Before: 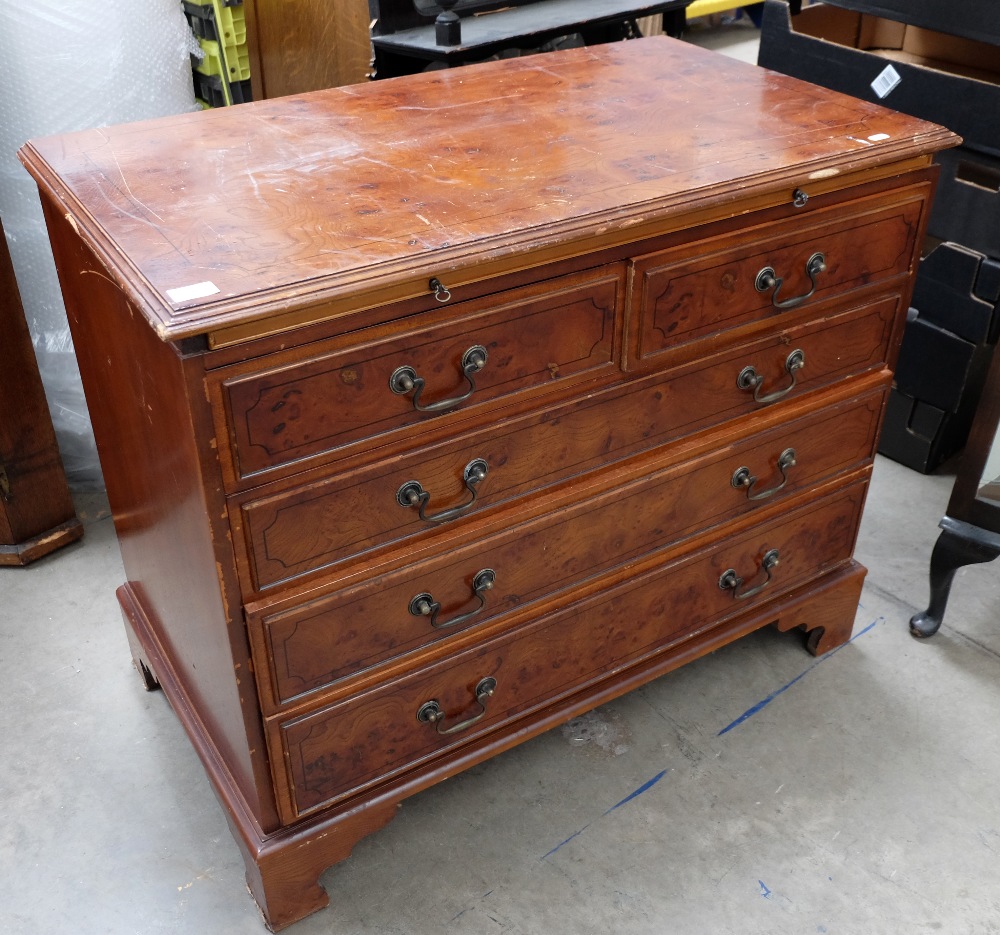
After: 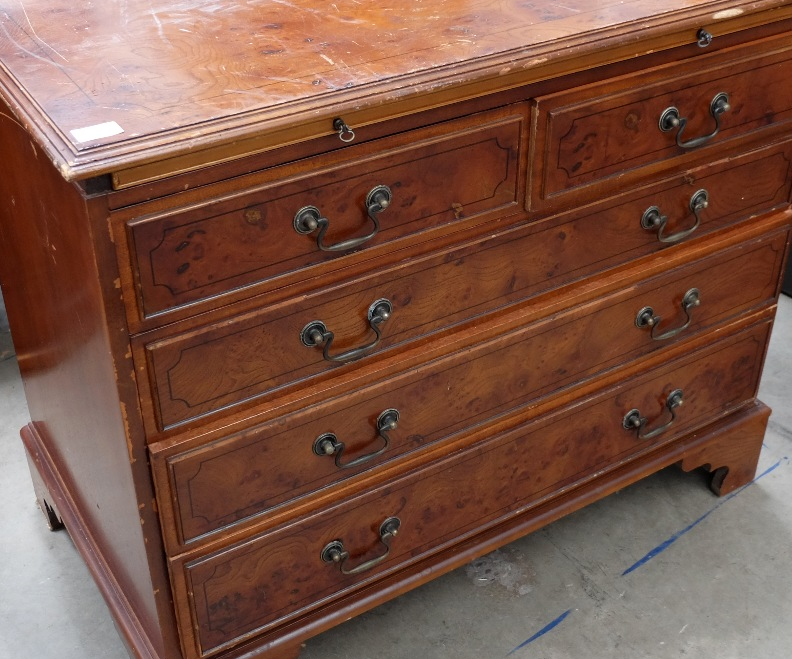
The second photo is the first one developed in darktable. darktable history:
crop: left 9.643%, top 17.159%, right 11.082%, bottom 12.32%
